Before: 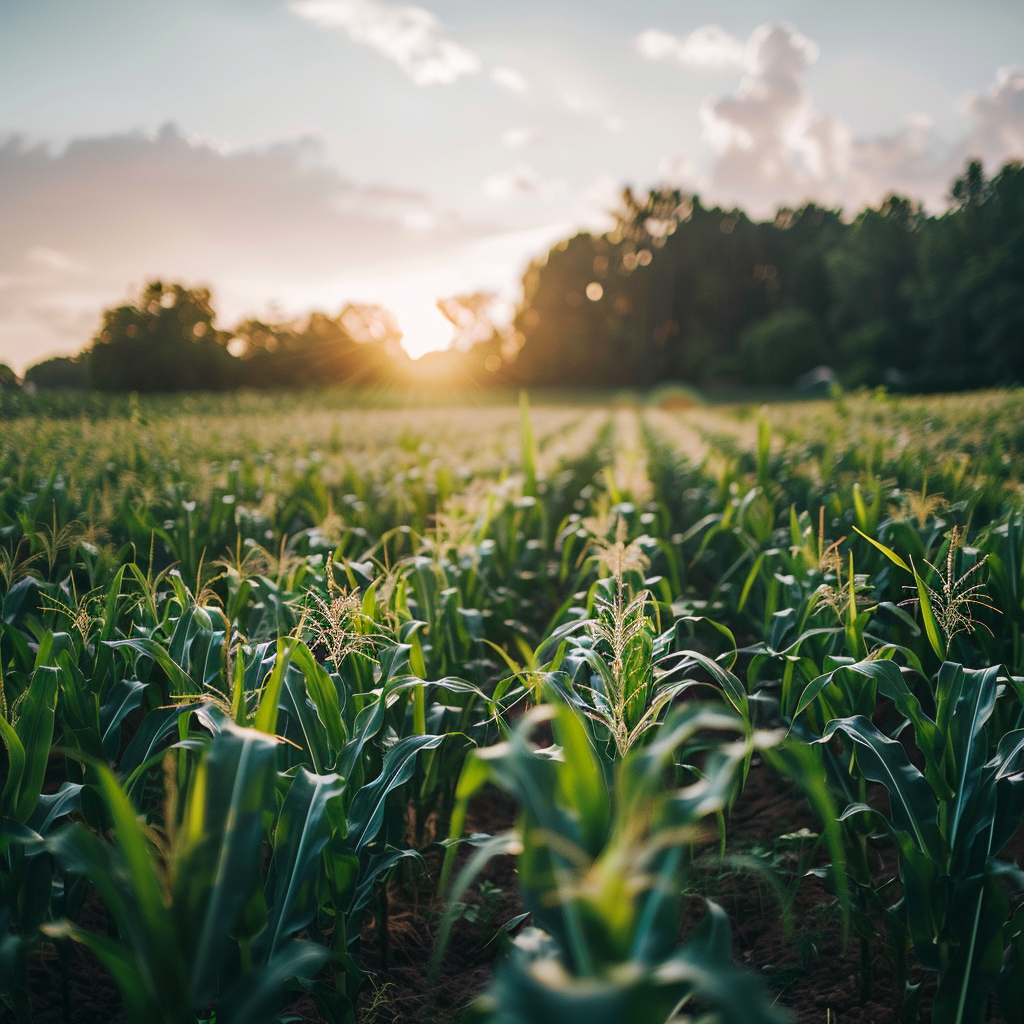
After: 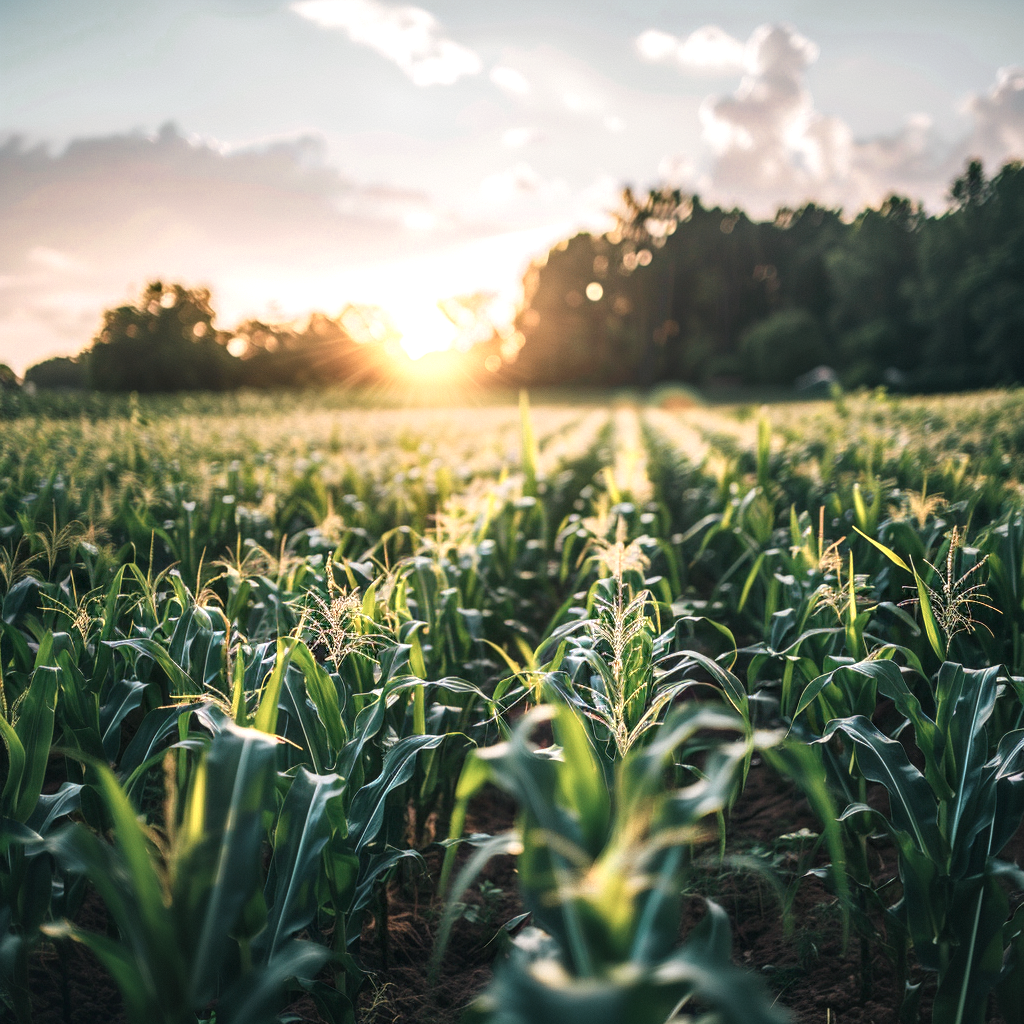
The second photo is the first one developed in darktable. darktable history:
color zones: curves: ch0 [(0.018, 0.548) (0.197, 0.654) (0.425, 0.447) (0.605, 0.658) (0.732, 0.579)]; ch1 [(0.105, 0.531) (0.224, 0.531) (0.386, 0.39) (0.618, 0.456) (0.732, 0.456) (0.956, 0.421)]; ch2 [(0.039, 0.583) (0.215, 0.465) (0.399, 0.544) (0.465, 0.548) (0.614, 0.447) (0.724, 0.43) (0.882, 0.623) (0.956, 0.632)]
contrast brightness saturation: saturation -0.05
local contrast: on, module defaults
exposure: exposure 0.2 EV, compensate highlight preservation false
